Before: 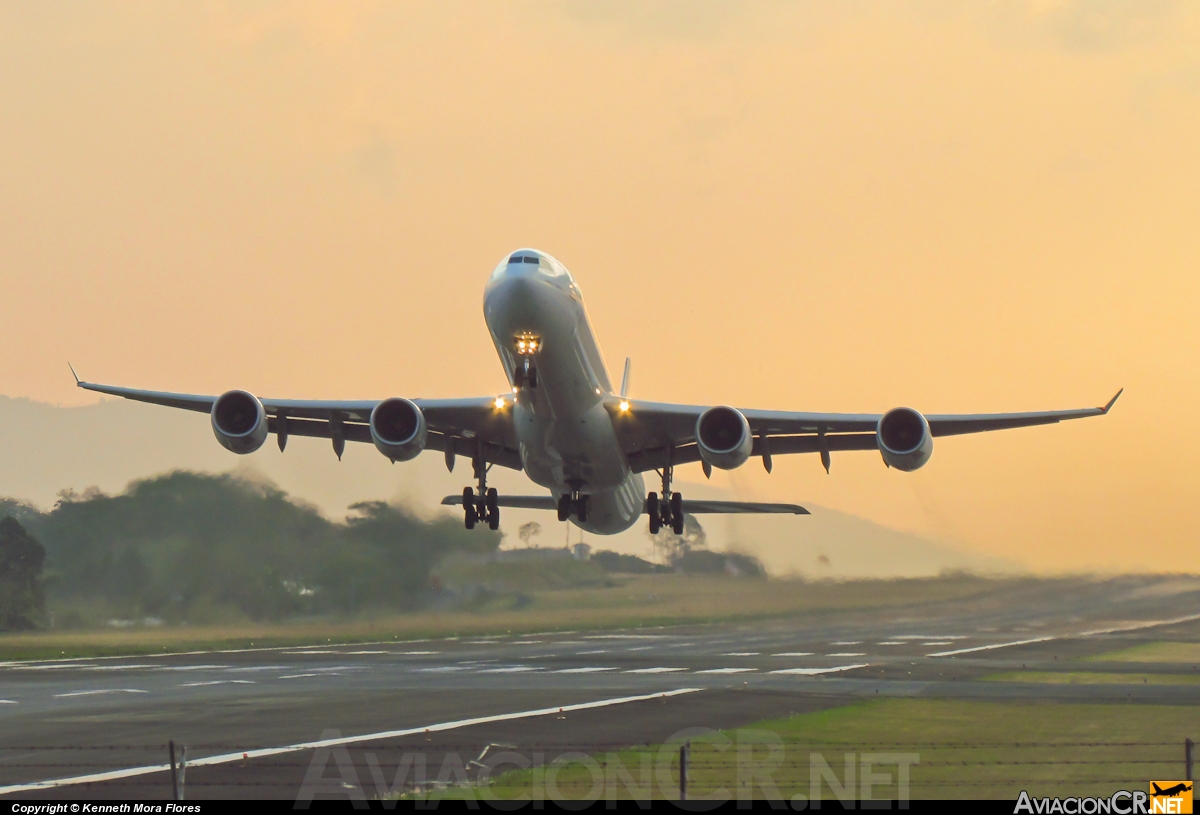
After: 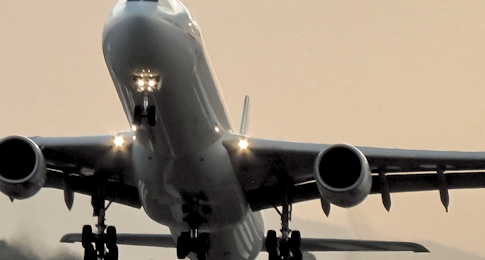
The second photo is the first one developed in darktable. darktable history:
shadows and highlights: radius 264.75, soften with gaussian
color zones: curves: ch0 [(0, 0.6) (0.129, 0.508) (0.193, 0.483) (0.429, 0.5) (0.571, 0.5) (0.714, 0.5) (0.857, 0.5) (1, 0.6)]; ch1 [(0, 0.481) (0.112, 0.245) (0.213, 0.223) (0.429, 0.233) (0.571, 0.231) (0.683, 0.242) (0.857, 0.296) (1, 0.481)]
crop: left 31.751%, top 32.172%, right 27.8%, bottom 35.83%
rgb levels: levels [[0.034, 0.472, 0.904], [0, 0.5, 1], [0, 0.5, 1]]
